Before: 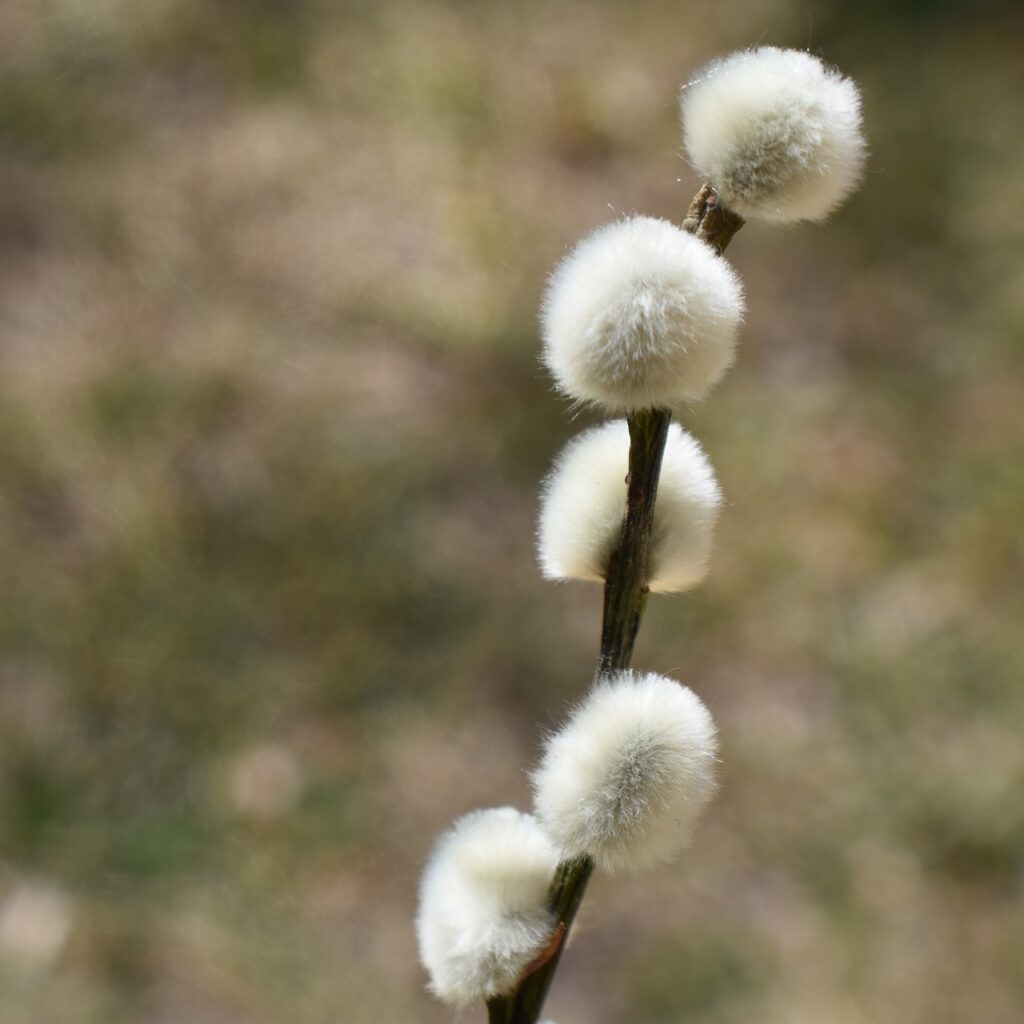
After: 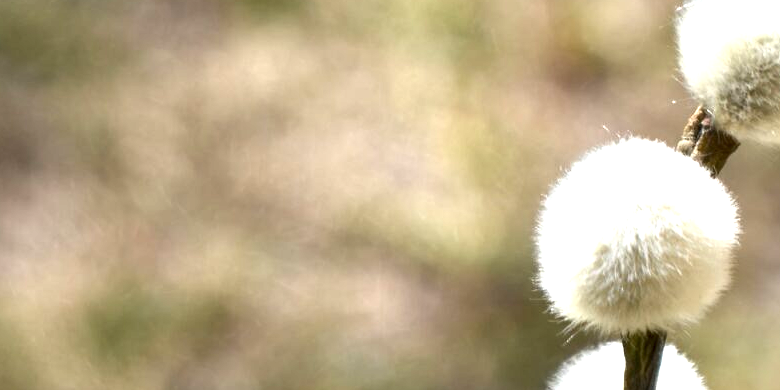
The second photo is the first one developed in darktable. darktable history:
crop: left 0.579%, top 7.627%, right 23.167%, bottom 54.275%
local contrast: highlights 25%, shadows 75%, midtone range 0.75
exposure: black level correction 0.001, exposure 1.05 EV, compensate exposure bias true, compensate highlight preservation false
